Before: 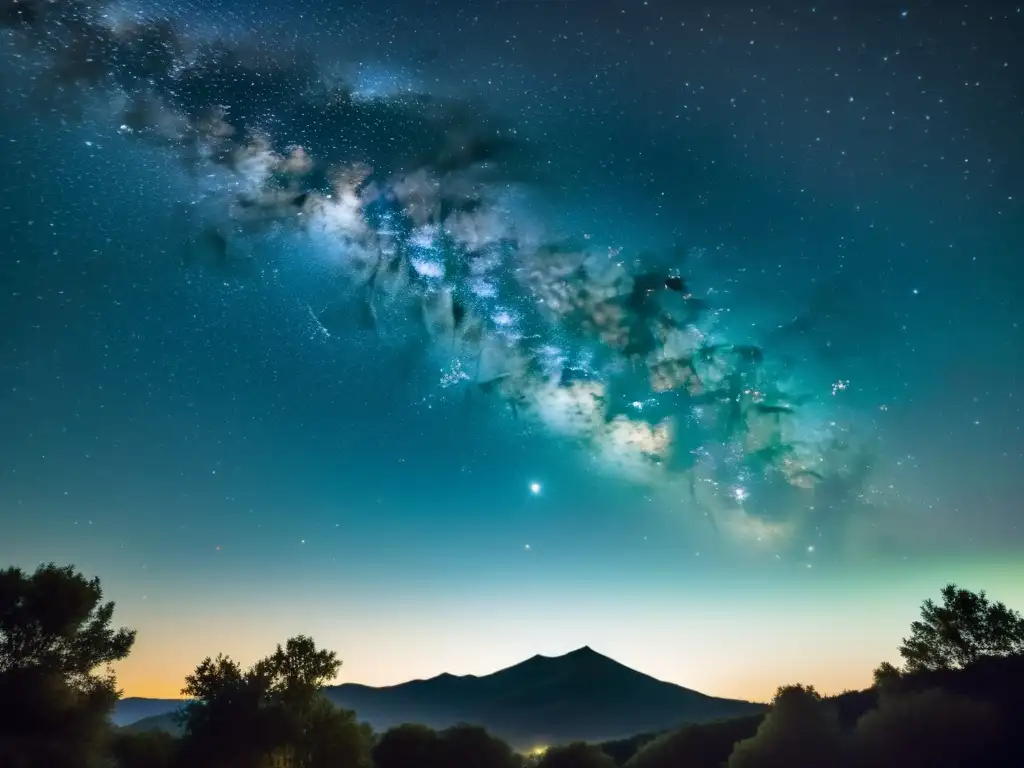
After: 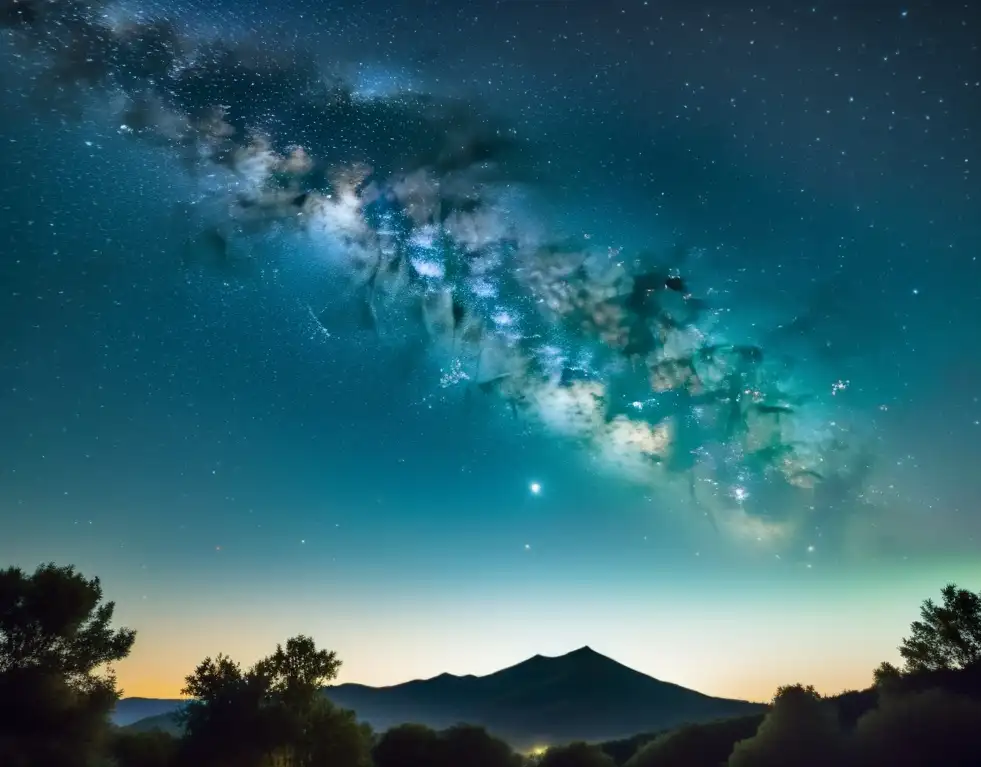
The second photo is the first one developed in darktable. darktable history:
white balance: red 0.978, blue 0.999
crop: right 4.126%, bottom 0.031%
